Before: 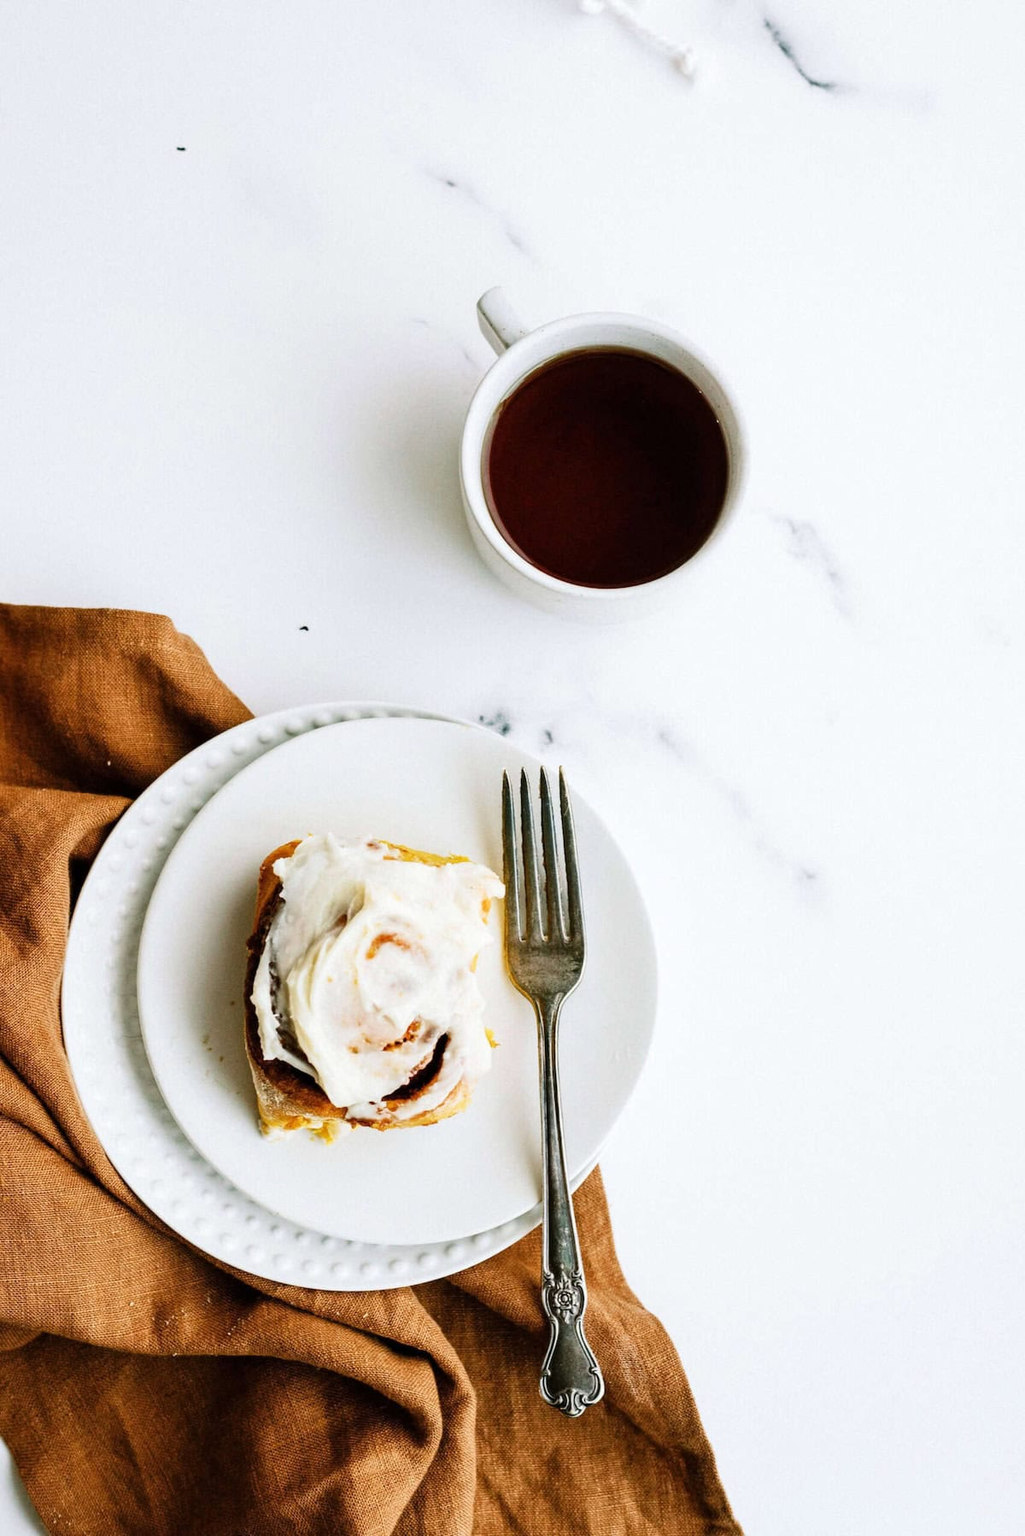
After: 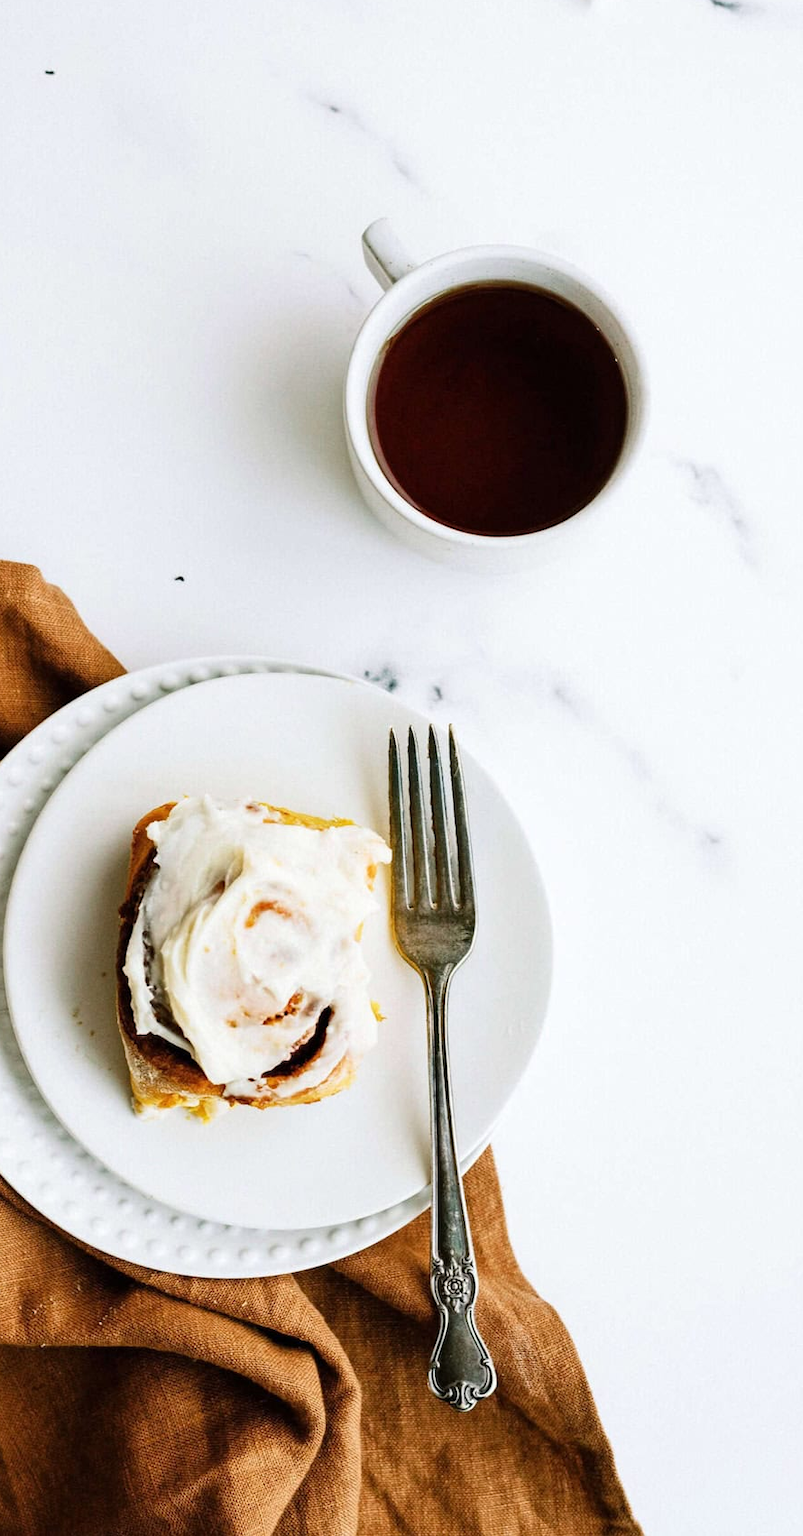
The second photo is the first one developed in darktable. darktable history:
crop and rotate: left 13.15%, top 5.275%, right 12.549%
